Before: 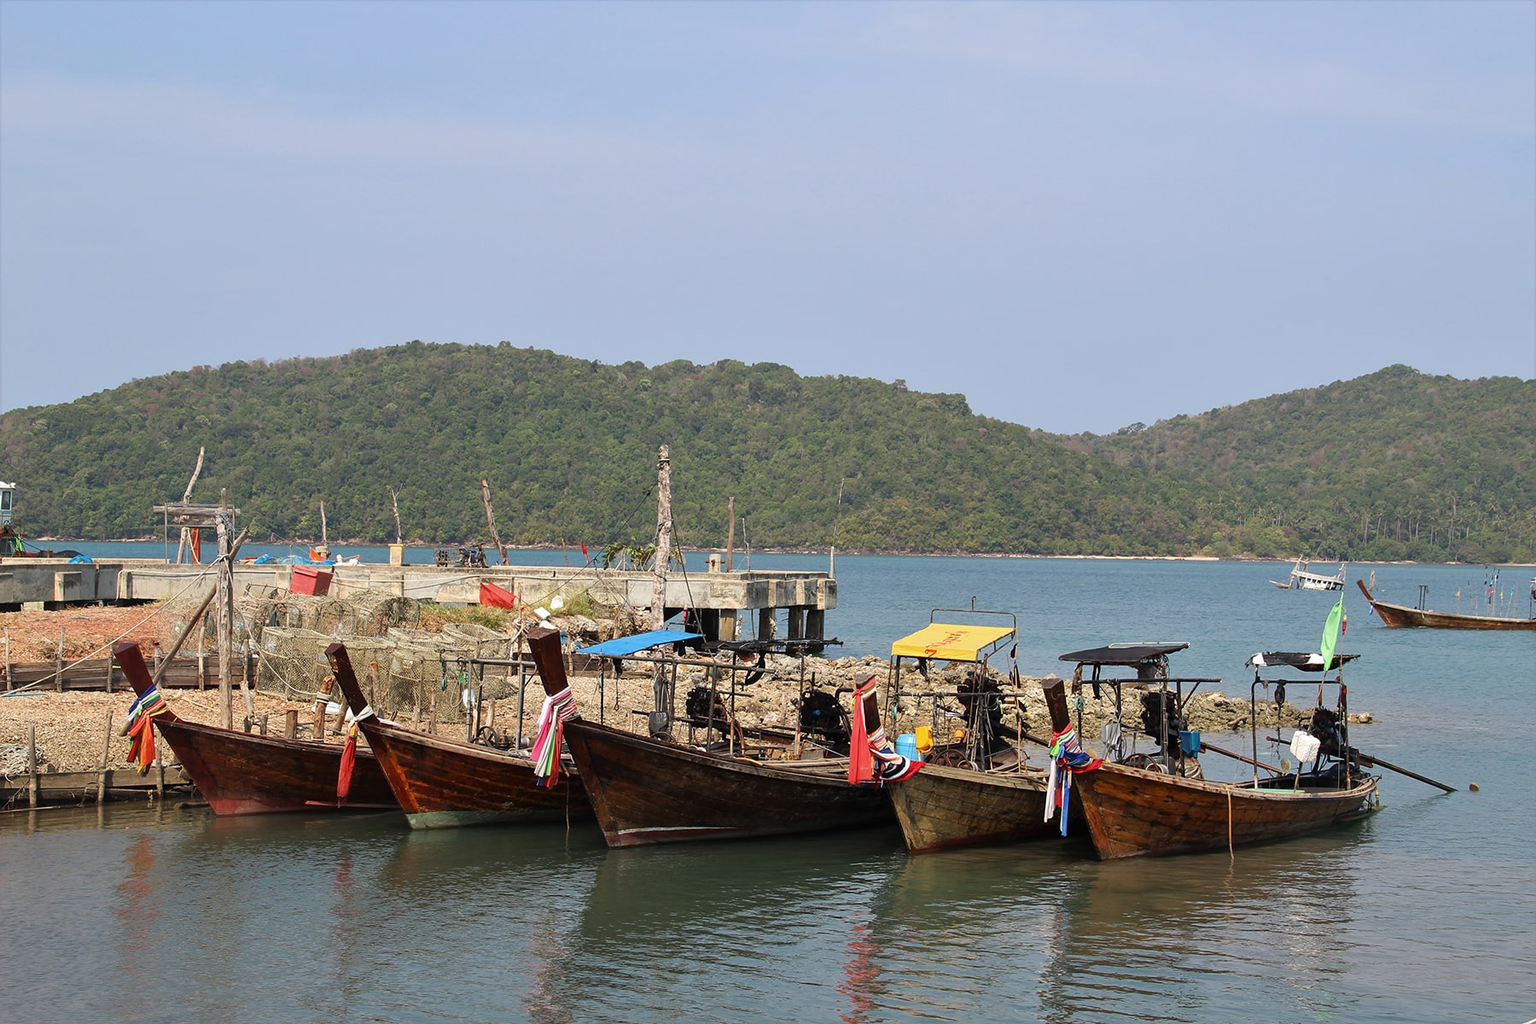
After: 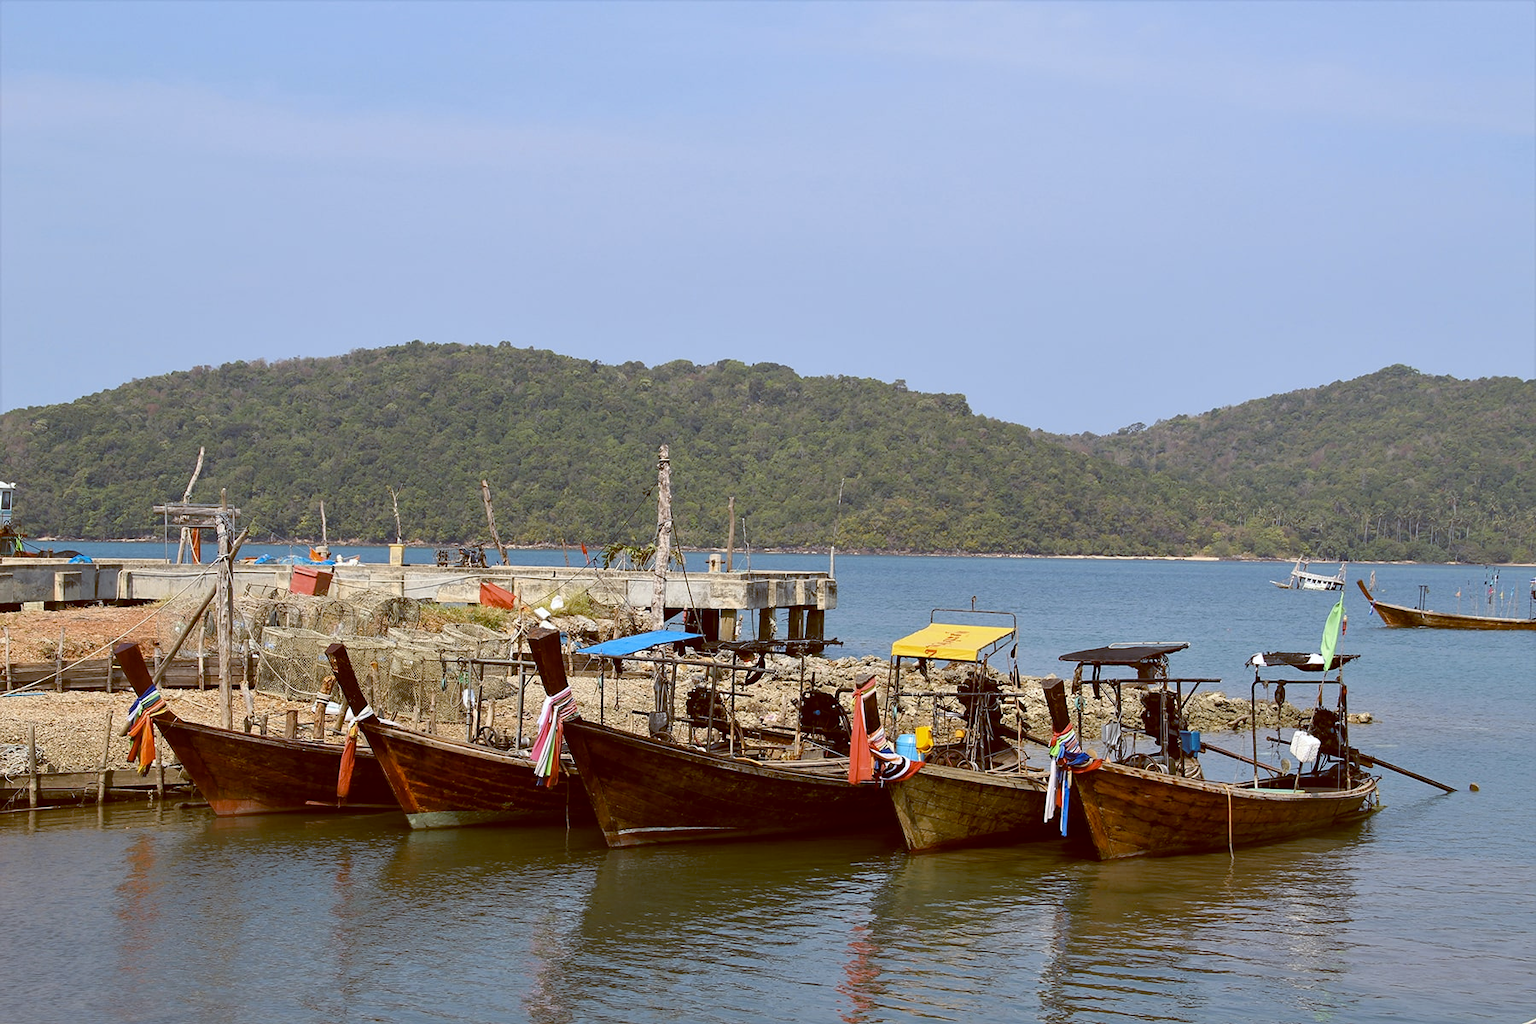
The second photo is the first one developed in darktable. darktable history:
color contrast: green-magenta contrast 0.8, blue-yellow contrast 1.1, unbound 0
color balance: lift [1, 1.015, 1.004, 0.985], gamma [1, 0.958, 0.971, 1.042], gain [1, 0.956, 0.977, 1.044]
